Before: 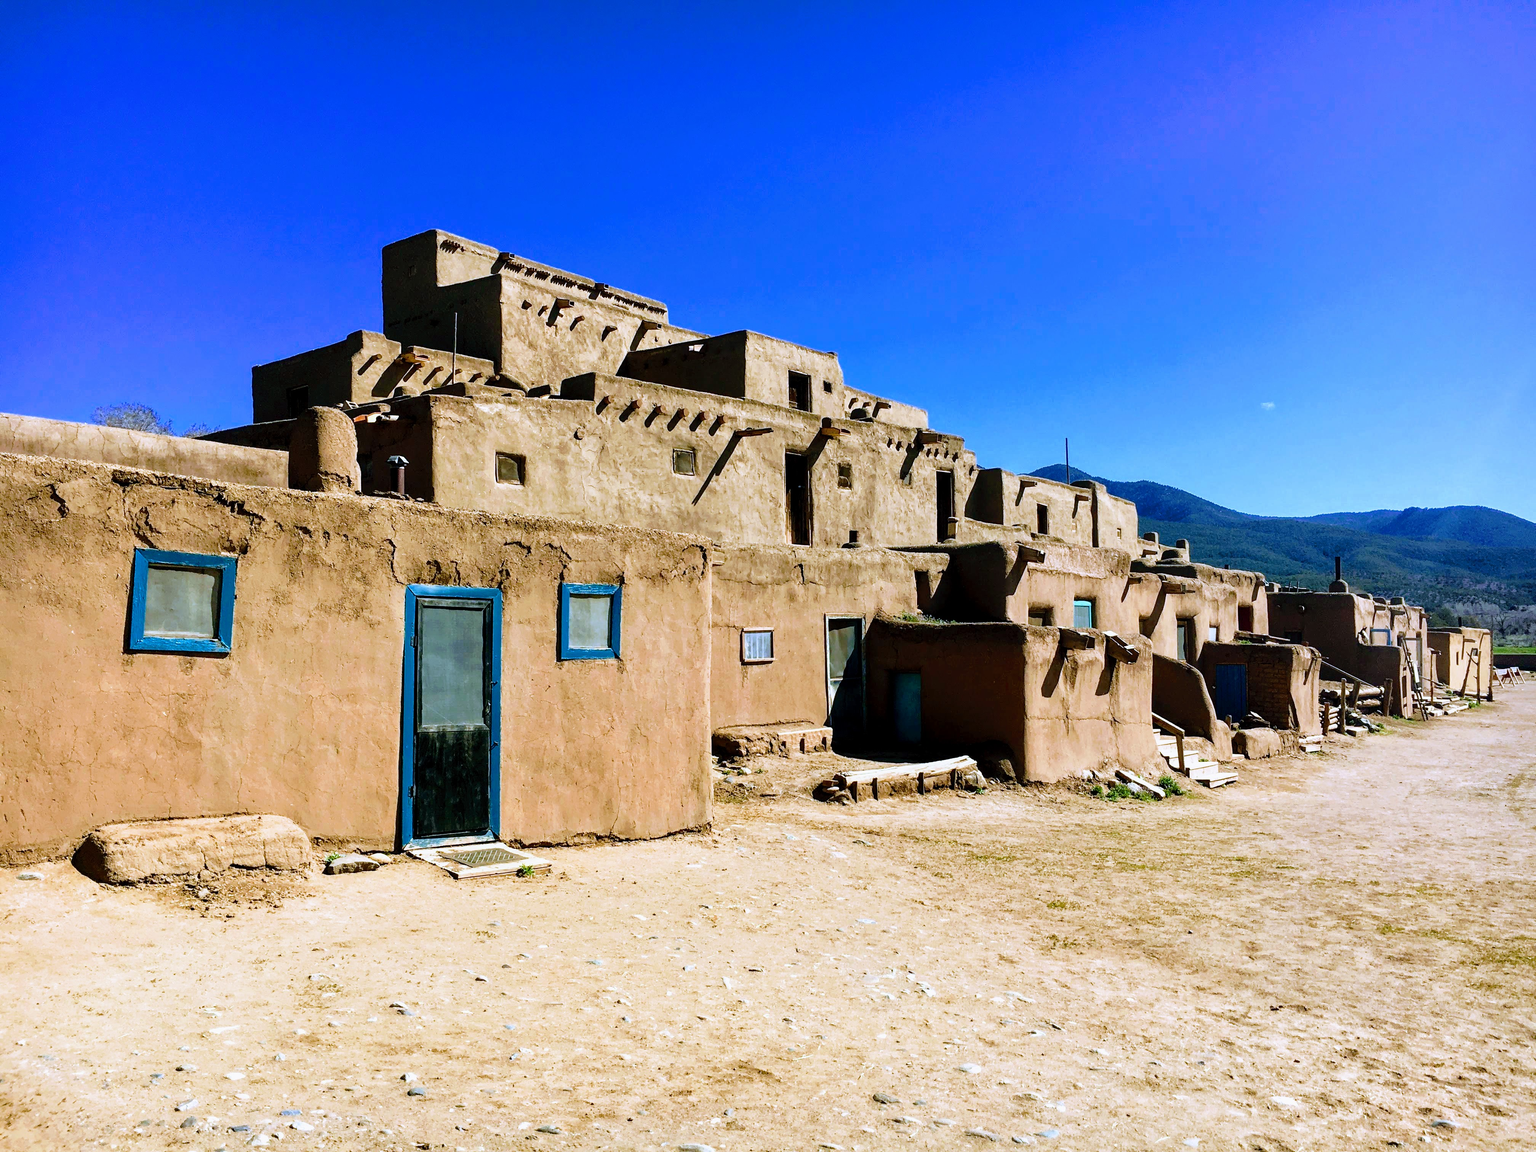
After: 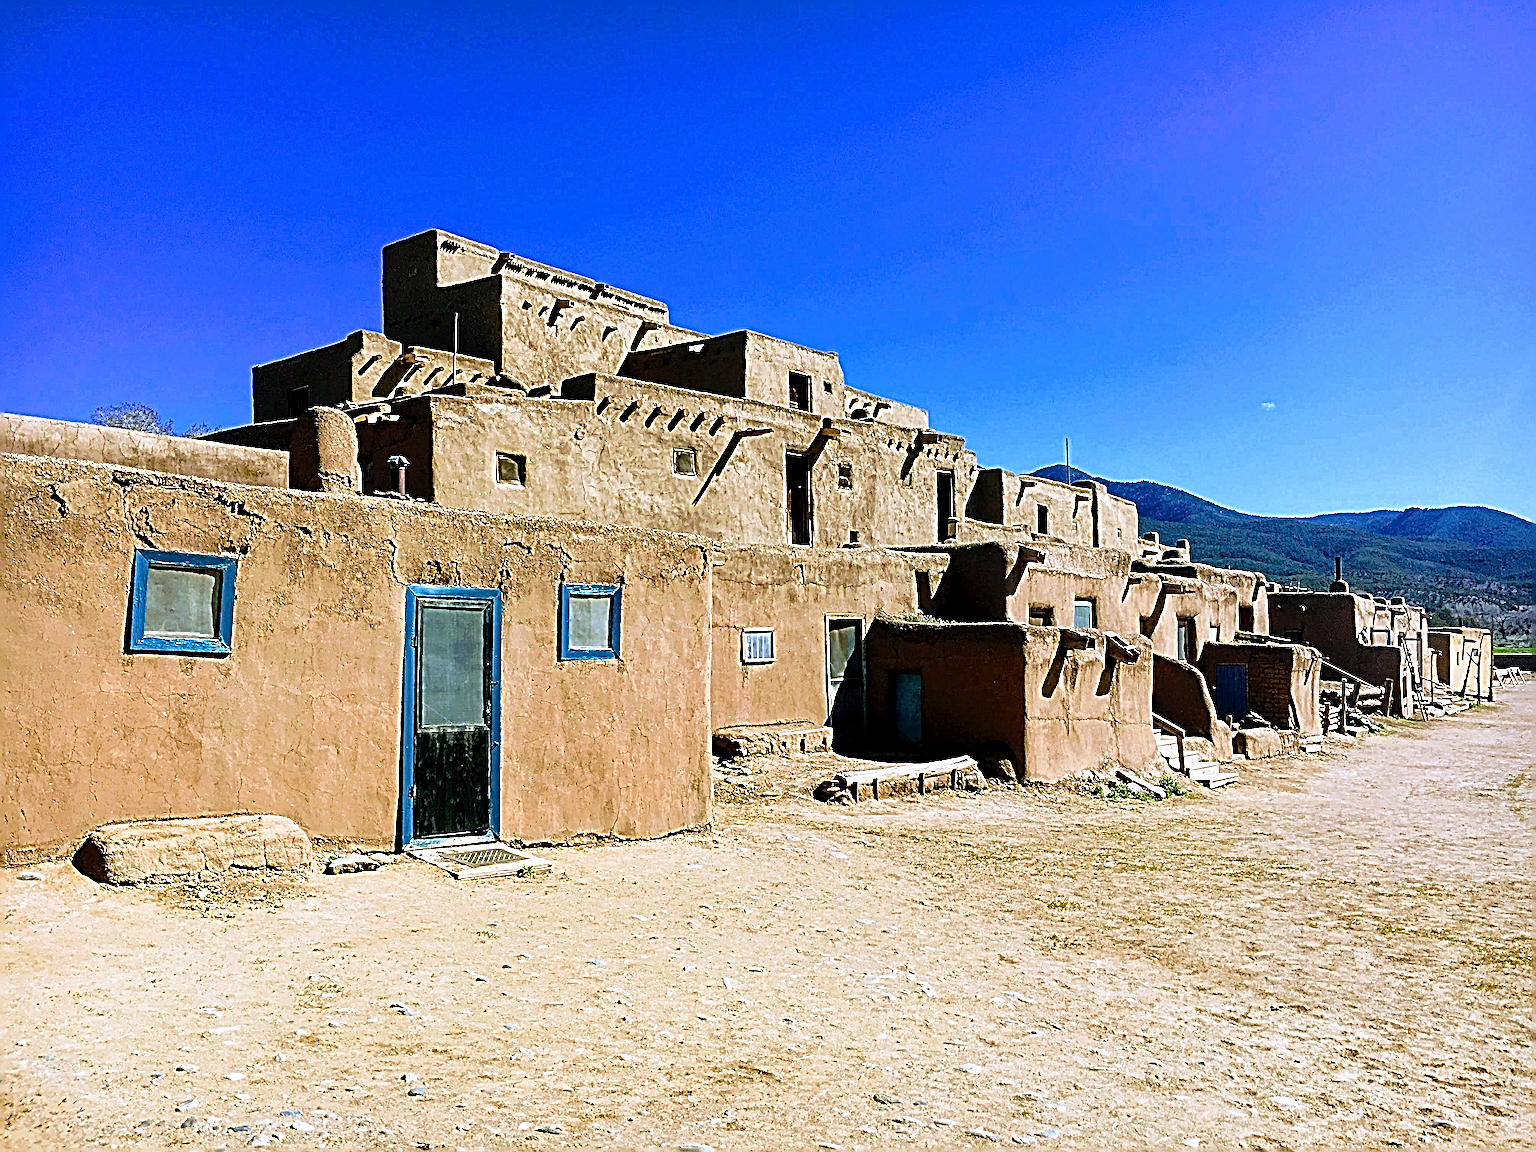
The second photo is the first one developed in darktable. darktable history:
tone equalizer: on, module defaults
sharpen: radius 6.3, amount 1.8, threshold 0
